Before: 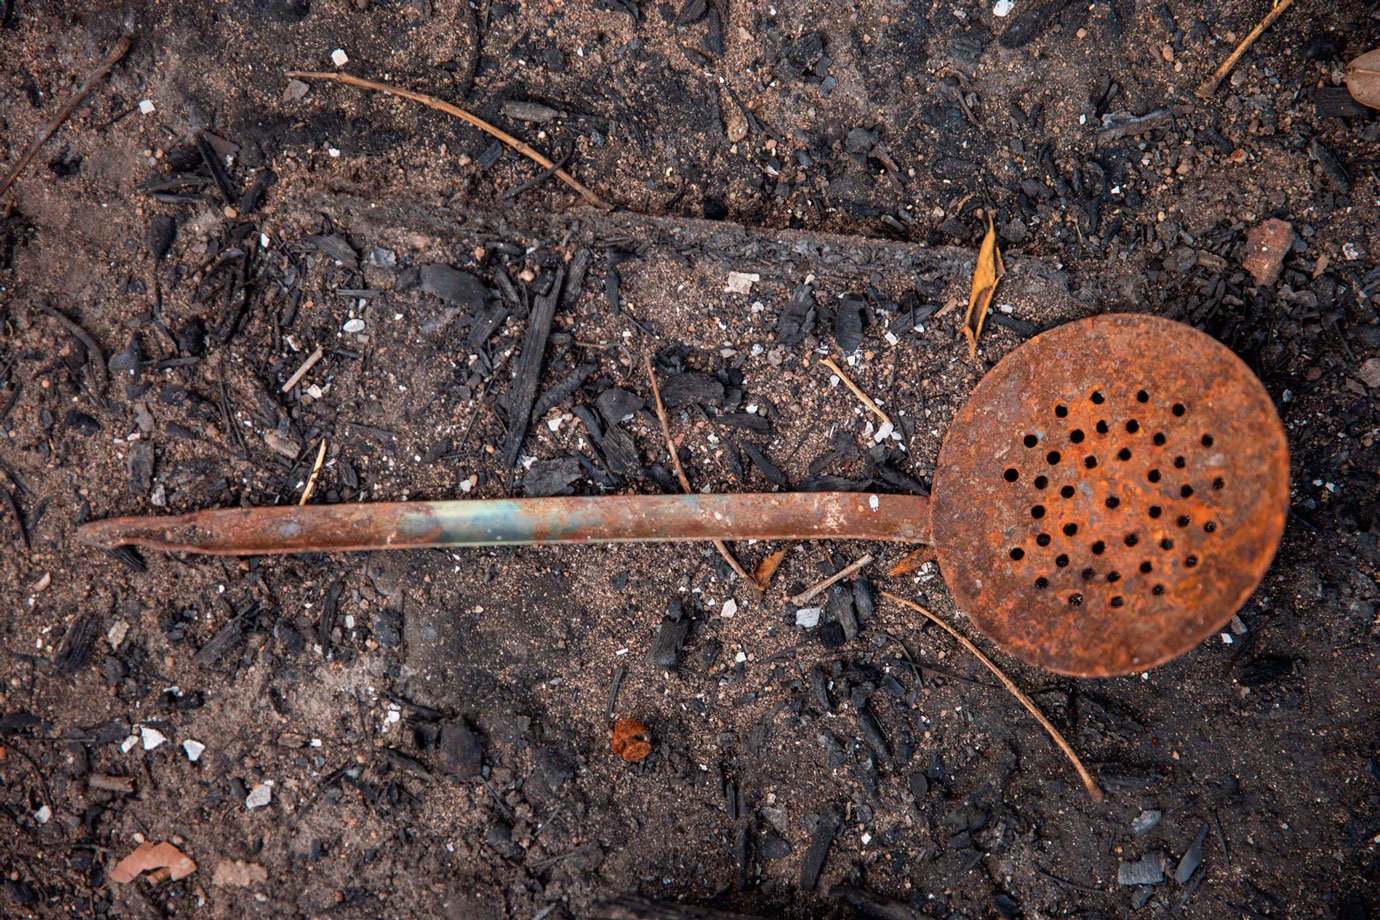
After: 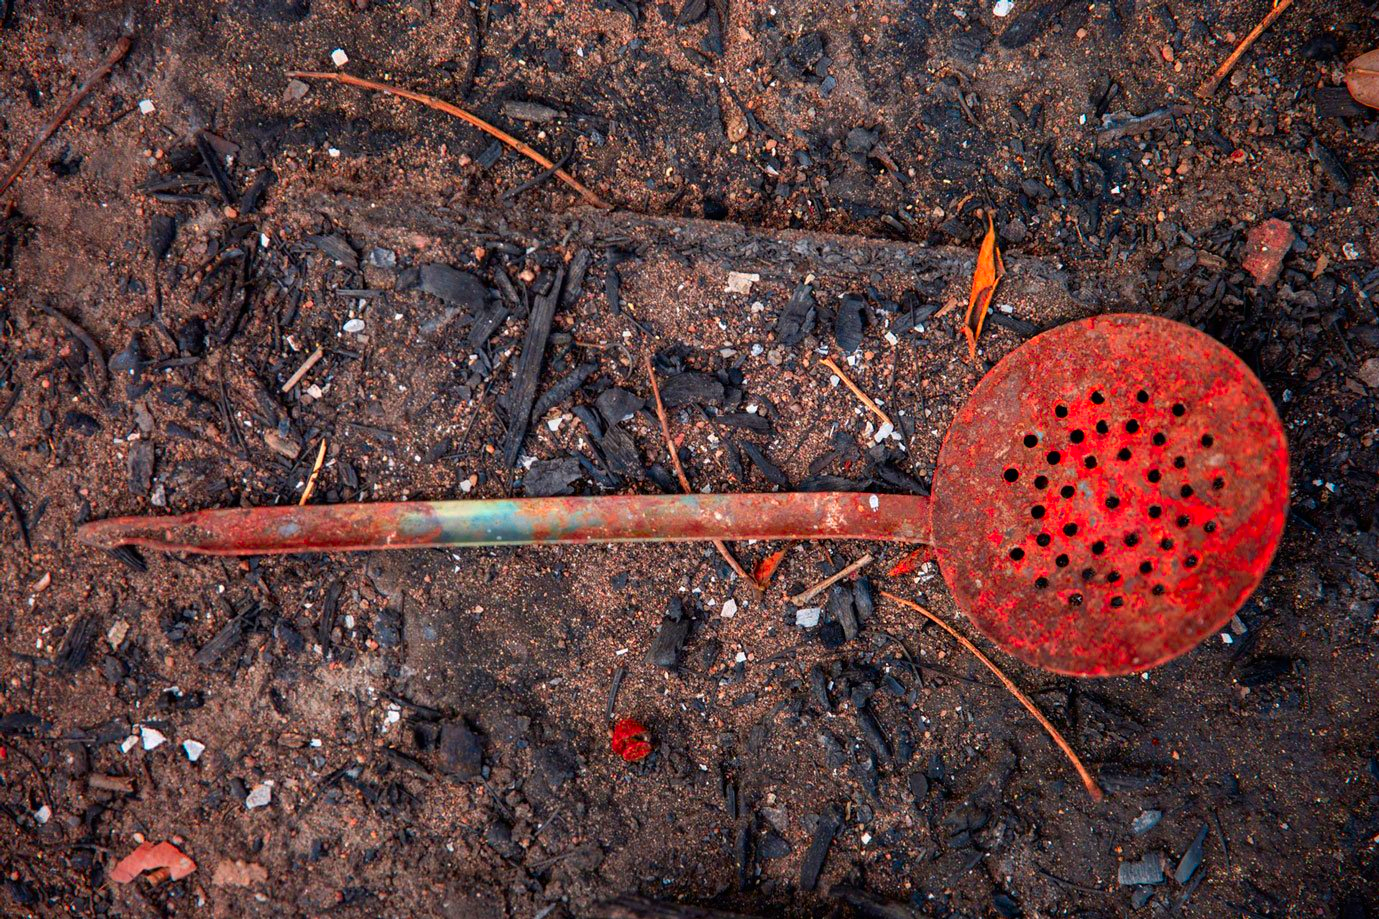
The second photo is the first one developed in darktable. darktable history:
contrast brightness saturation: brightness -0.021, saturation 0.347
color zones: curves: ch1 [(0.24, 0.629) (0.75, 0.5)]; ch2 [(0.255, 0.454) (0.745, 0.491)]
